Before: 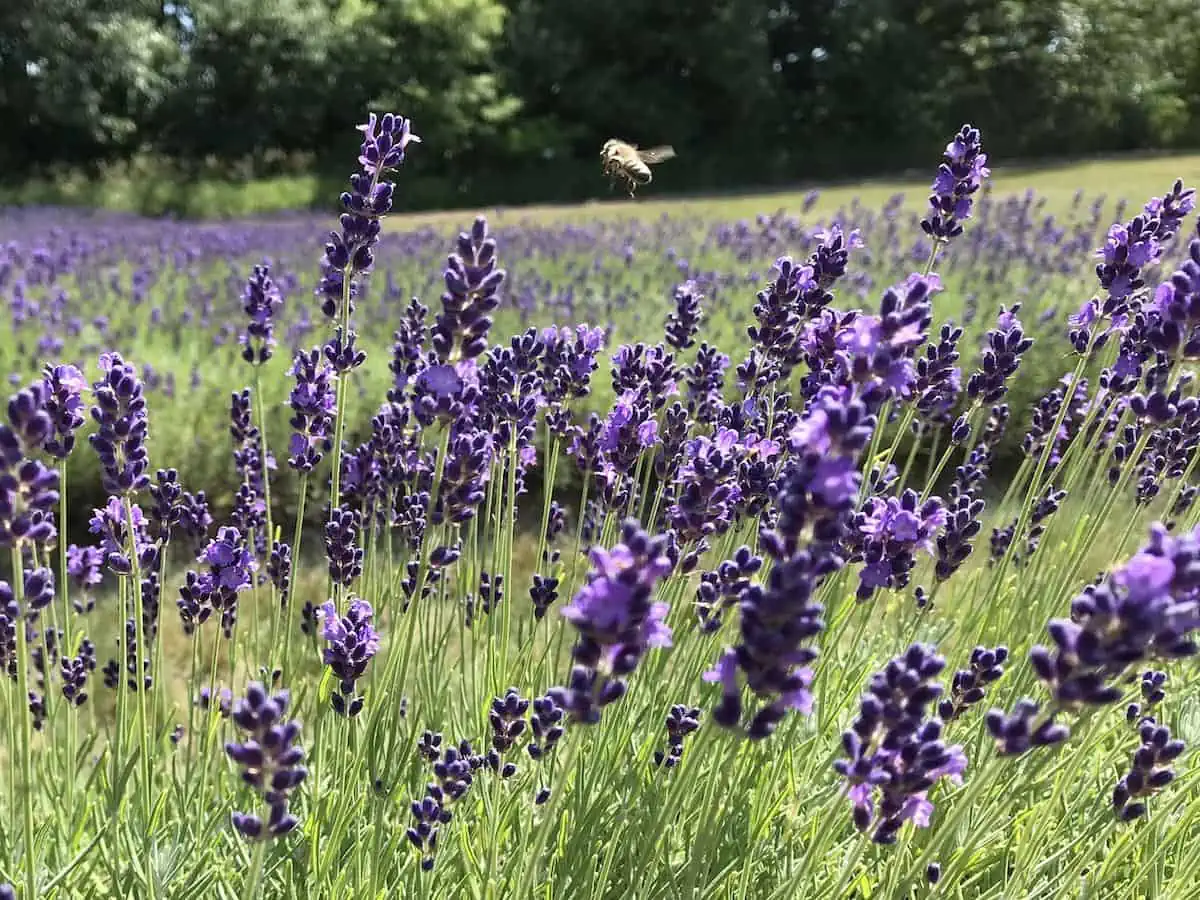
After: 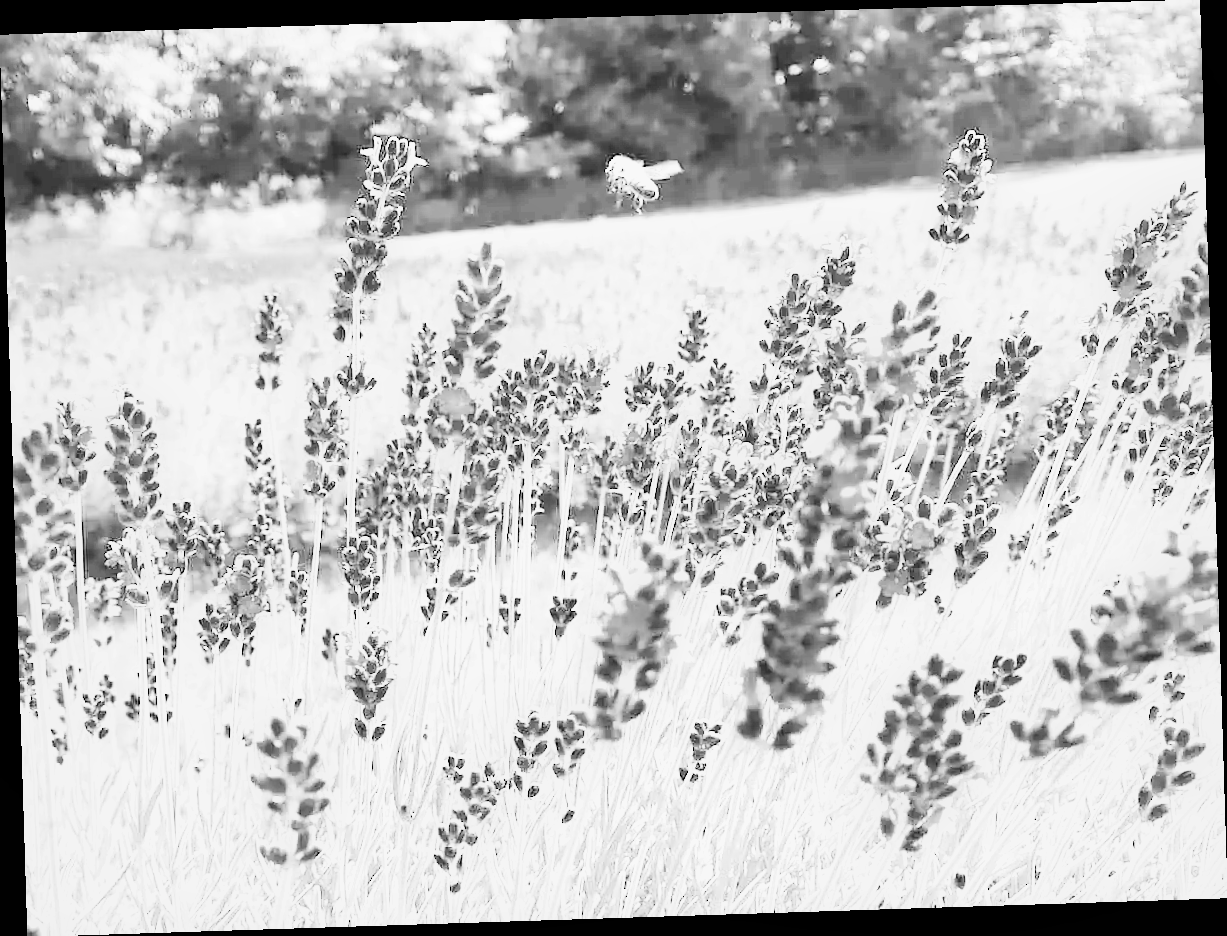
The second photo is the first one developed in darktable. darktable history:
color correction: highlights a* 0.003, highlights b* -0.283
exposure: black level correction 0, exposure 4 EV, compensate exposure bias true, compensate highlight preservation false
filmic rgb: black relative exposure -7.32 EV, white relative exposure 5.09 EV, hardness 3.2
monochrome: a -71.75, b 75.82
tone equalizer: on, module defaults
rotate and perspective: rotation -1.77°, lens shift (horizontal) 0.004, automatic cropping off
contrast brightness saturation: contrast 0.25, saturation -0.31
local contrast: mode bilateral grid, contrast 20, coarseness 100, detail 150%, midtone range 0.2
